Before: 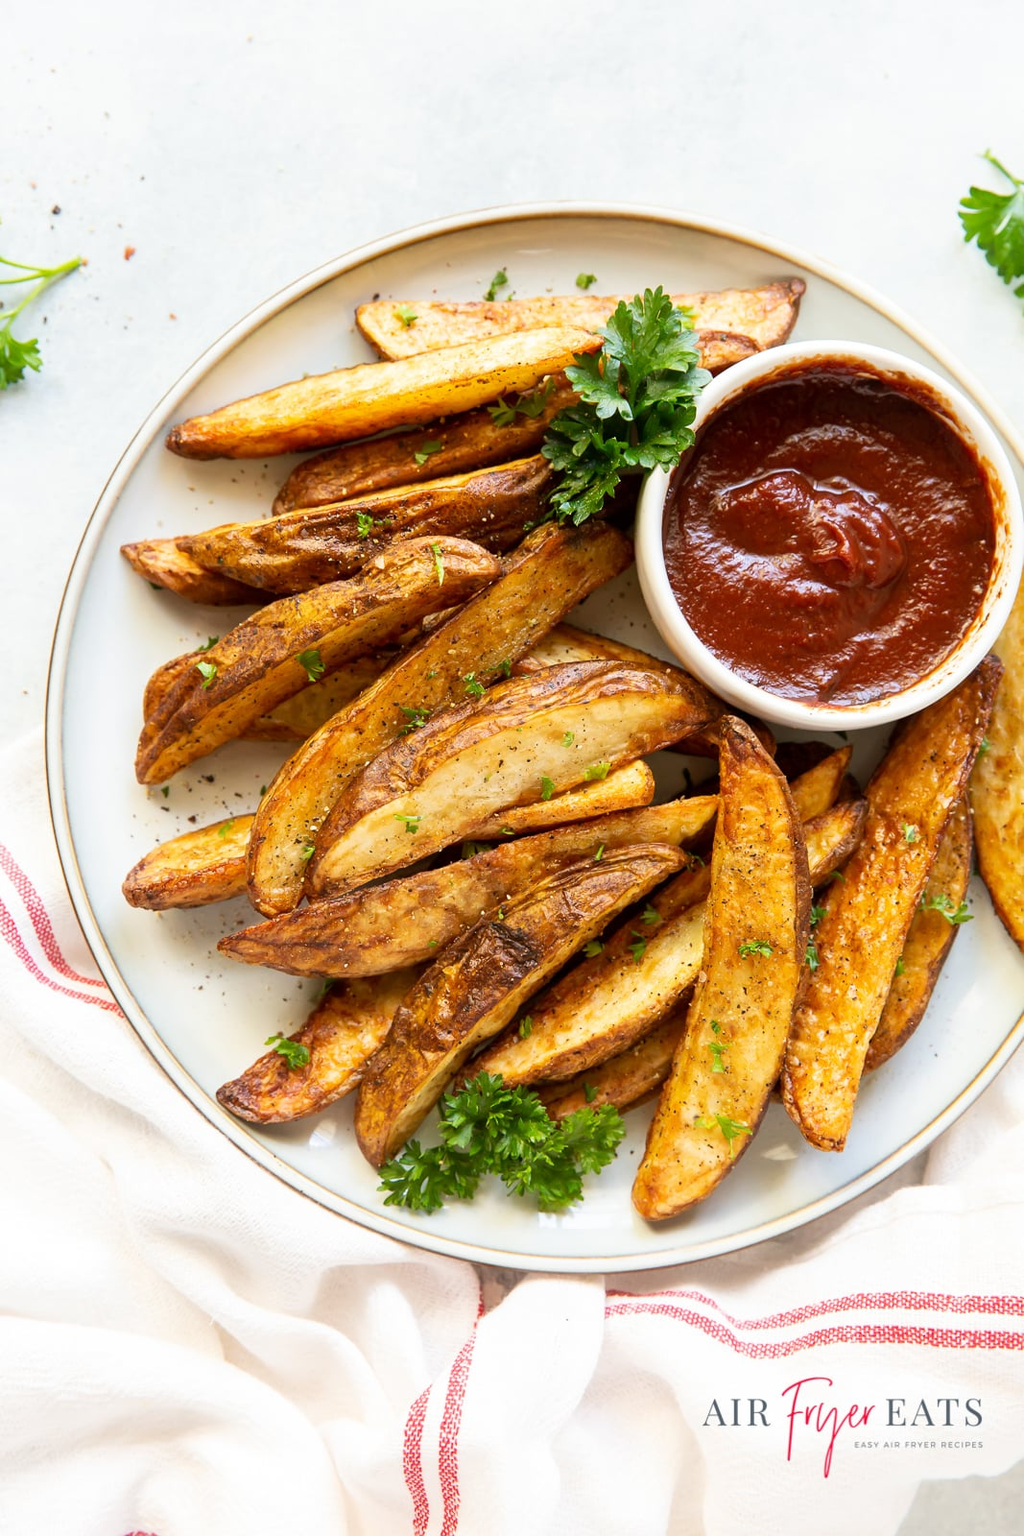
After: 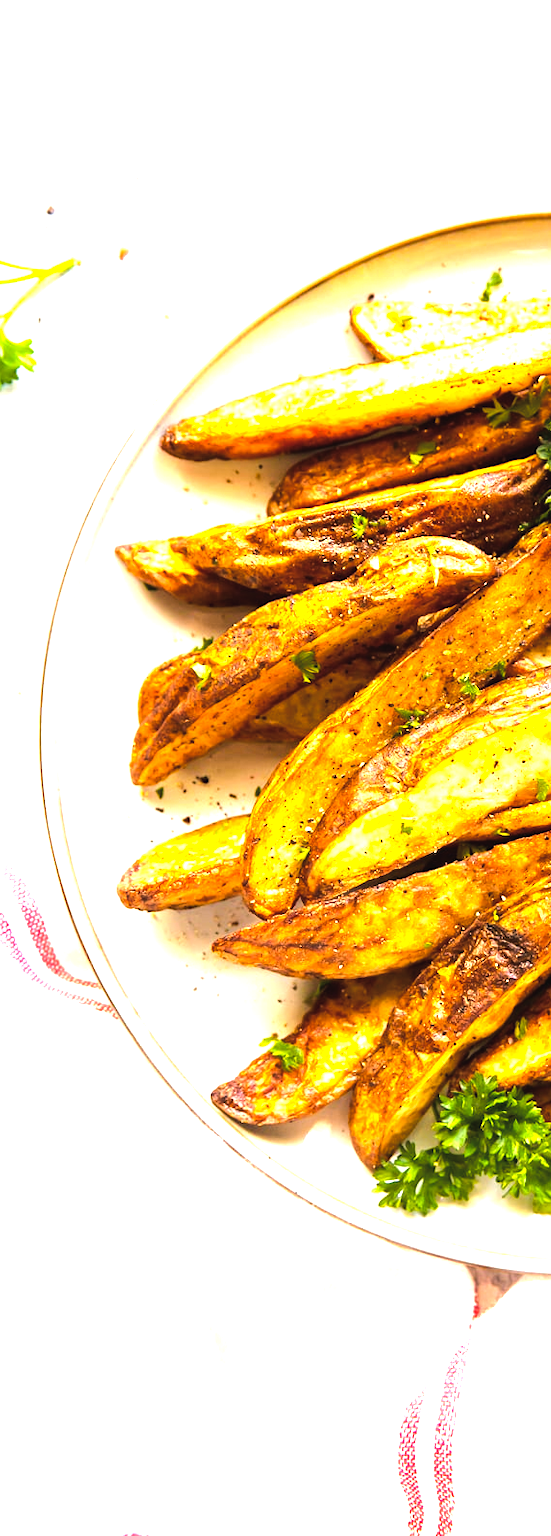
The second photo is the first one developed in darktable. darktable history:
crop: left 0.587%, right 45.588%, bottom 0.086%
exposure: exposure 0.722 EV, compensate highlight preservation false
color balance rgb: global offset › luminance 0.71%, perceptual saturation grading › global saturation -11.5%, perceptual brilliance grading › highlights 17.77%, perceptual brilliance grading › mid-tones 31.71%, perceptual brilliance grading › shadows -31.01%, global vibrance 50%
color correction: highlights a* 7.34, highlights b* 4.37
haze removal: compatibility mode true, adaptive false
